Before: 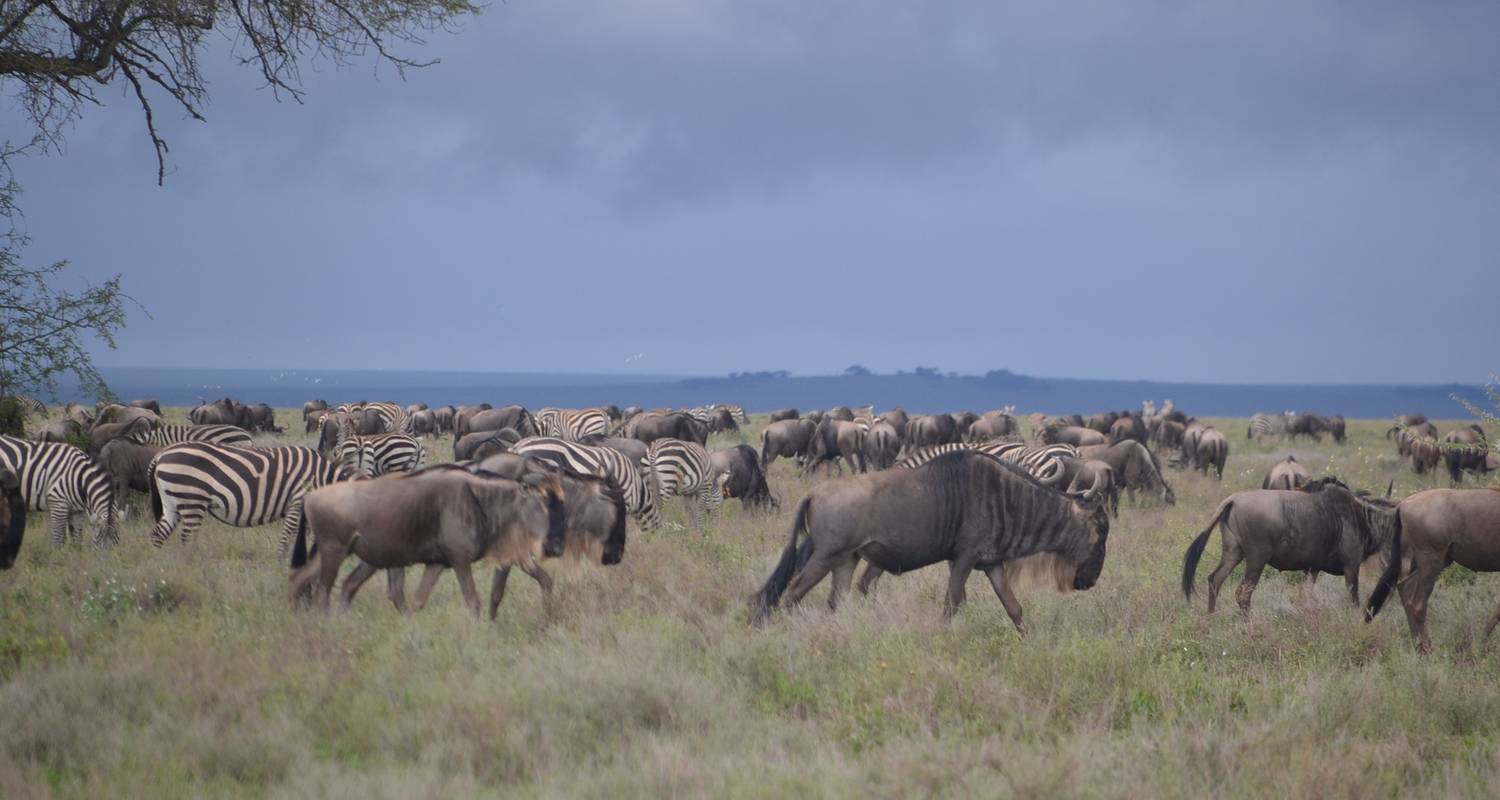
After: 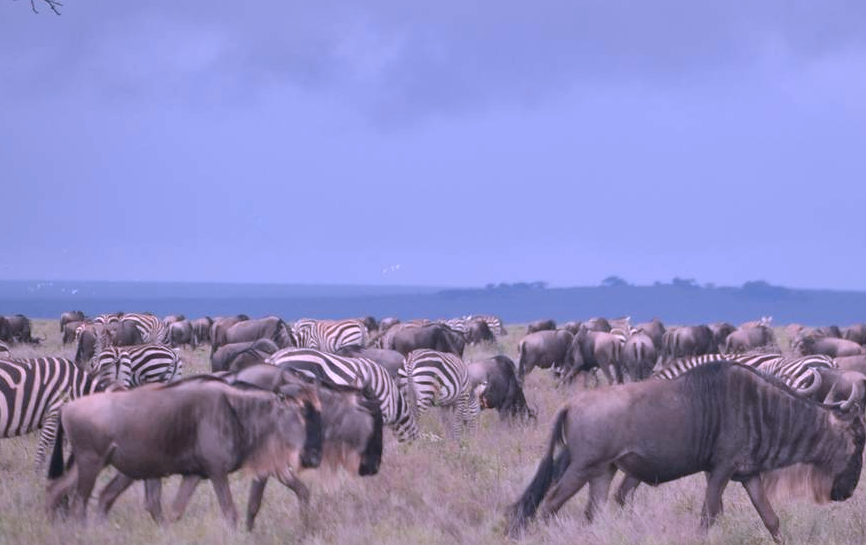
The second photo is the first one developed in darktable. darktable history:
color correction: highlights a* 15.03, highlights b* -25.07
exposure: exposure 0.29 EV, compensate highlight preservation false
crop: left 16.202%, top 11.208%, right 26.045%, bottom 20.557%
